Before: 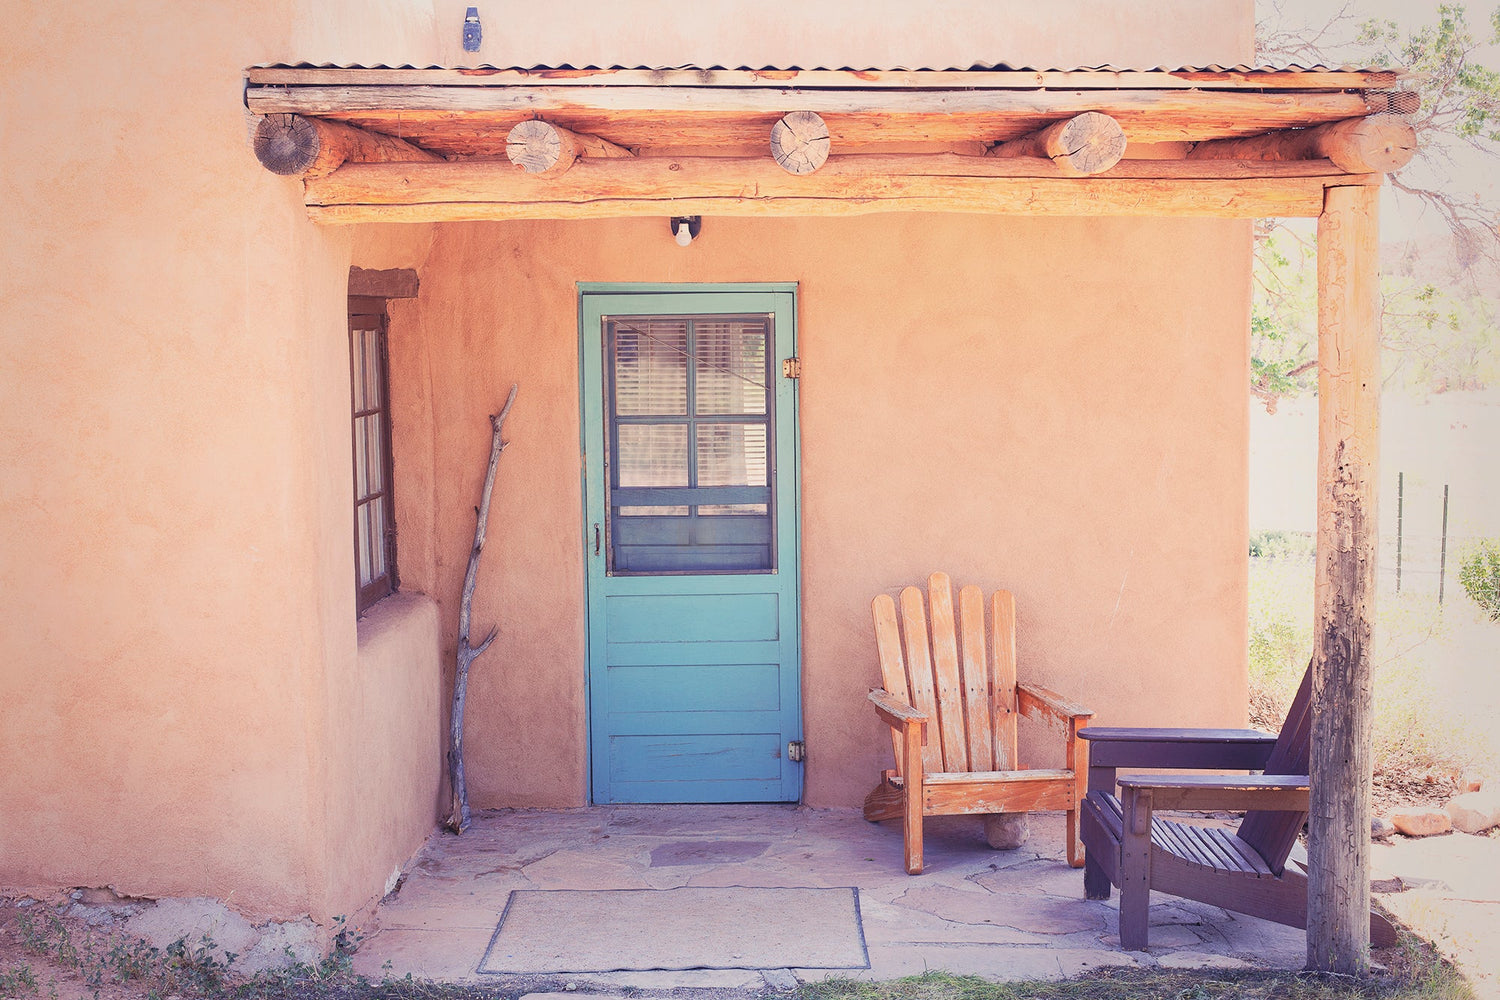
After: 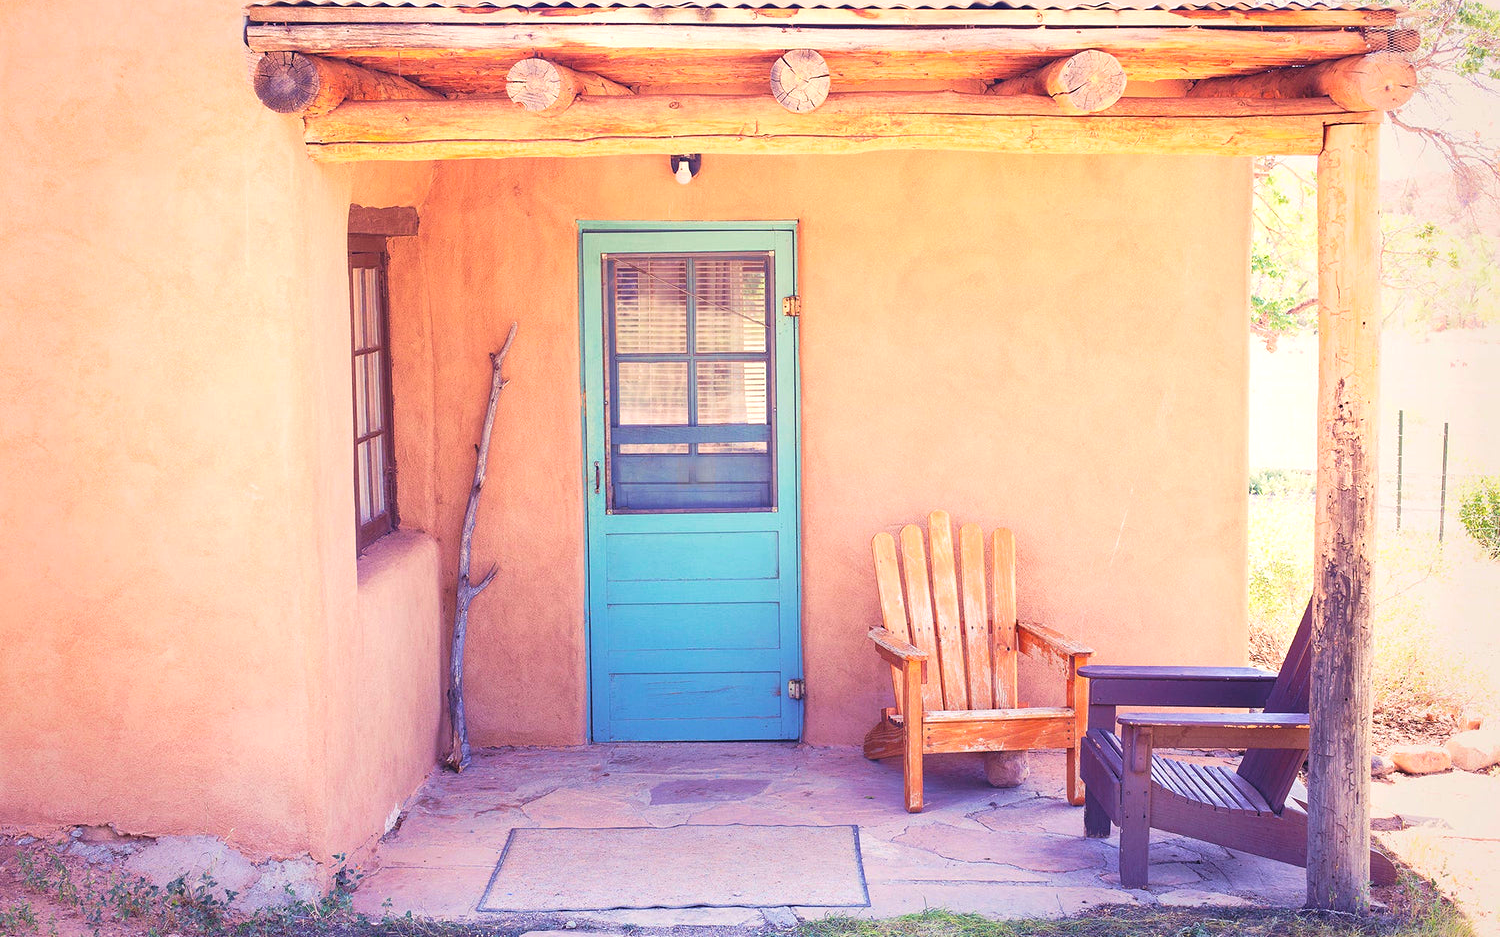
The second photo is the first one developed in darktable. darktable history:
velvia: on, module defaults
white balance: emerald 1
exposure: exposure 0.426 EV, compensate highlight preservation false
crop and rotate: top 6.25%
color balance rgb: perceptual saturation grading › global saturation 25%, global vibrance 10%
rotate and perspective: automatic cropping off
